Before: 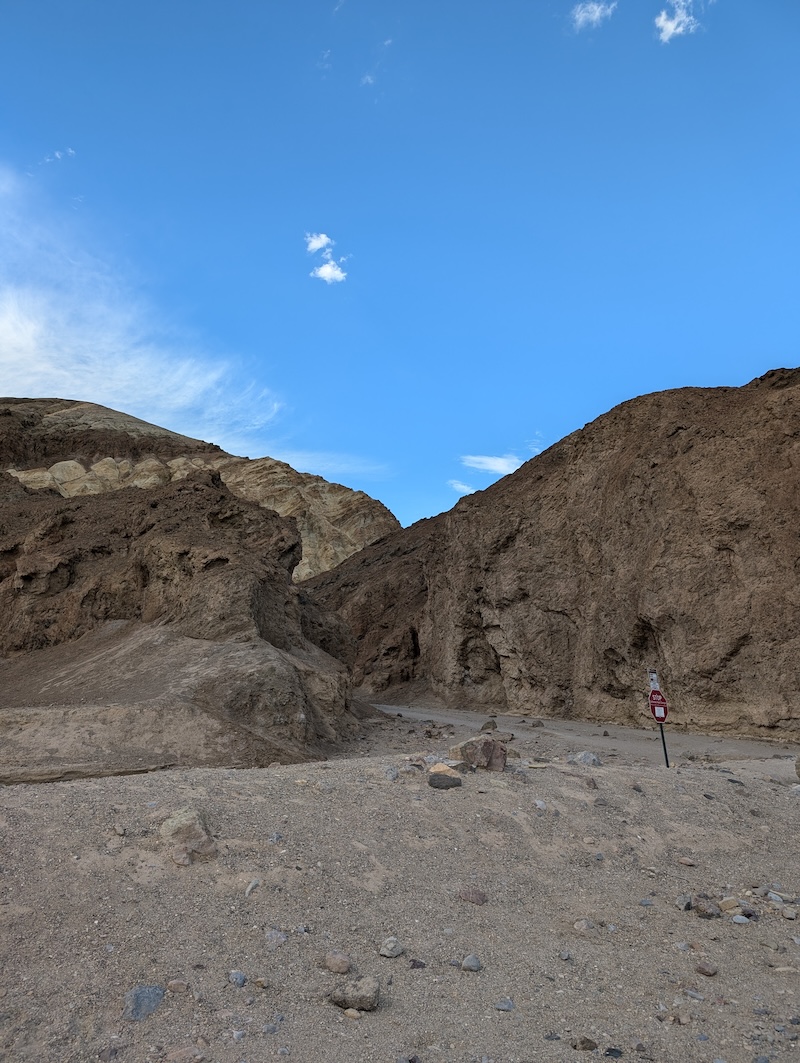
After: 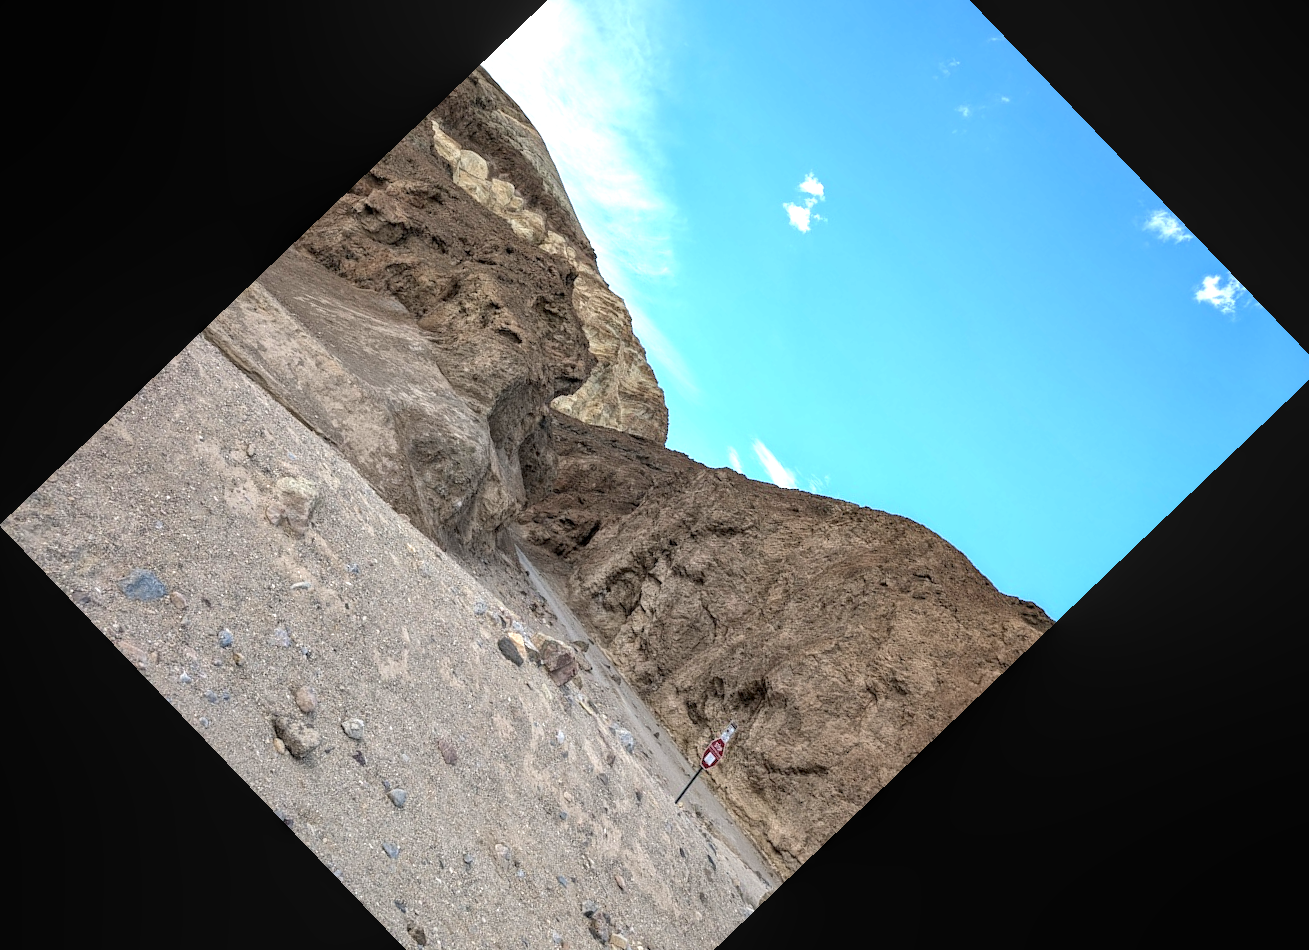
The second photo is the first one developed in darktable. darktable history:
exposure: black level correction 0, exposure 1.177 EV, compensate highlight preservation false
crop and rotate: angle -46.24°, top 16.005%, right 0.845%, bottom 11.637%
local contrast: on, module defaults
